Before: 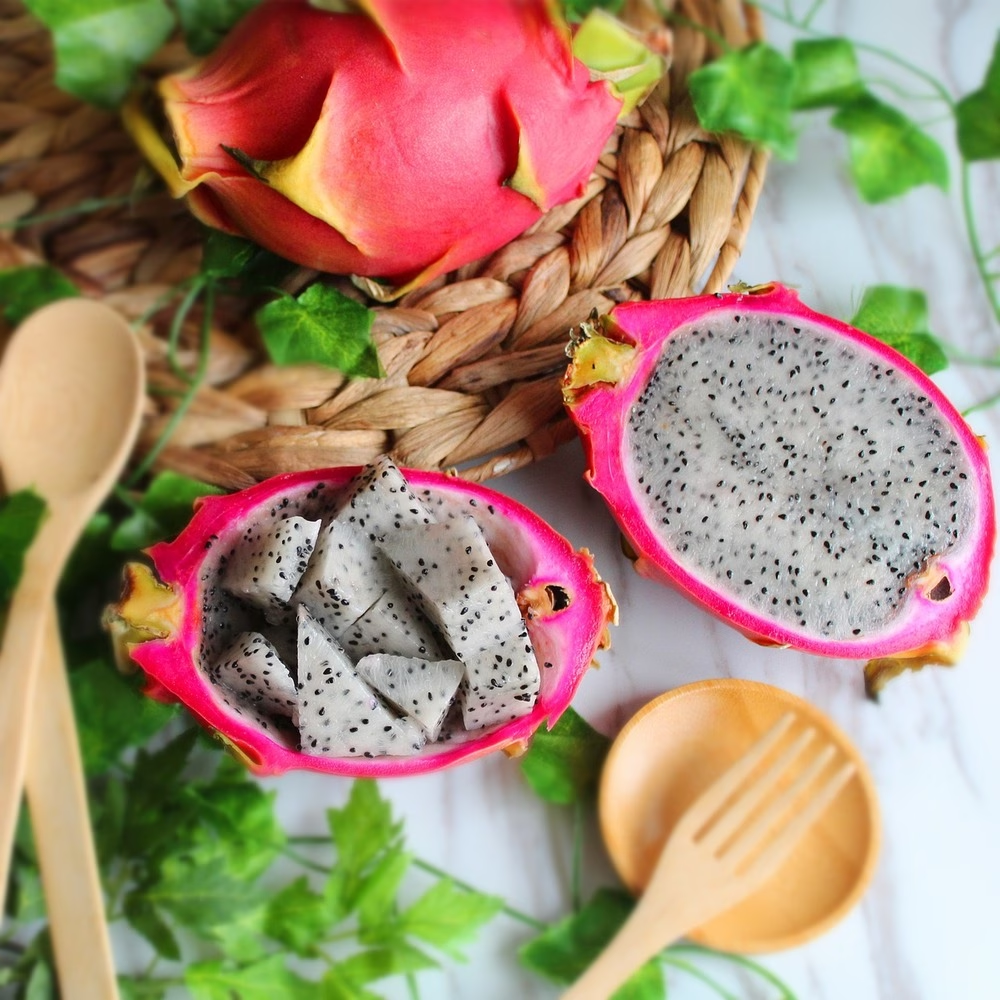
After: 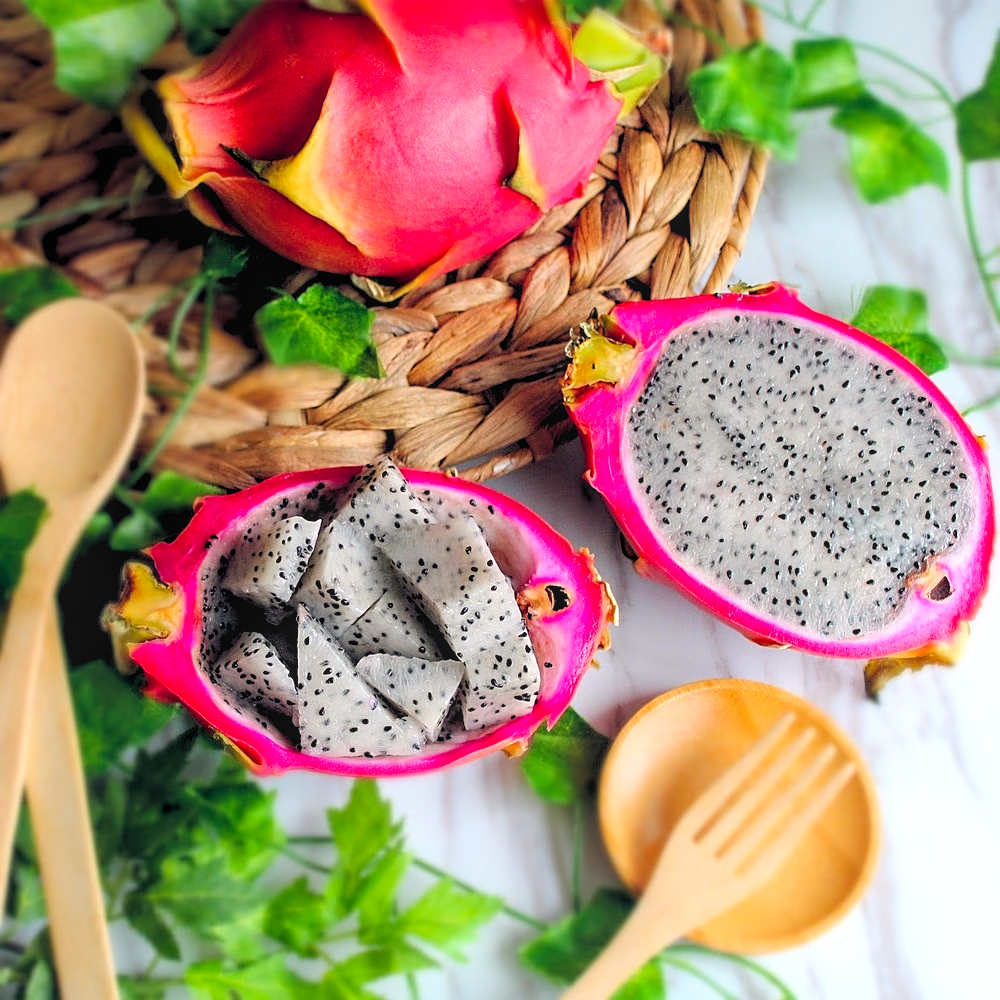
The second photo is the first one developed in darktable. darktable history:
color balance rgb: shadows lift › hue 87.51°, highlights gain › chroma 0.68%, highlights gain › hue 55.1°, global offset › chroma 0.13%, global offset › hue 253.66°, linear chroma grading › global chroma 0.5%, perceptual saturation grading › global saturation 16.38%
local contrast: detail 110%
sharpen: on, module defaults
rgb levels: levels [[0.013, 0.434, 0.89], [0, 0.5, 1], [0, 0.5, 1]]
